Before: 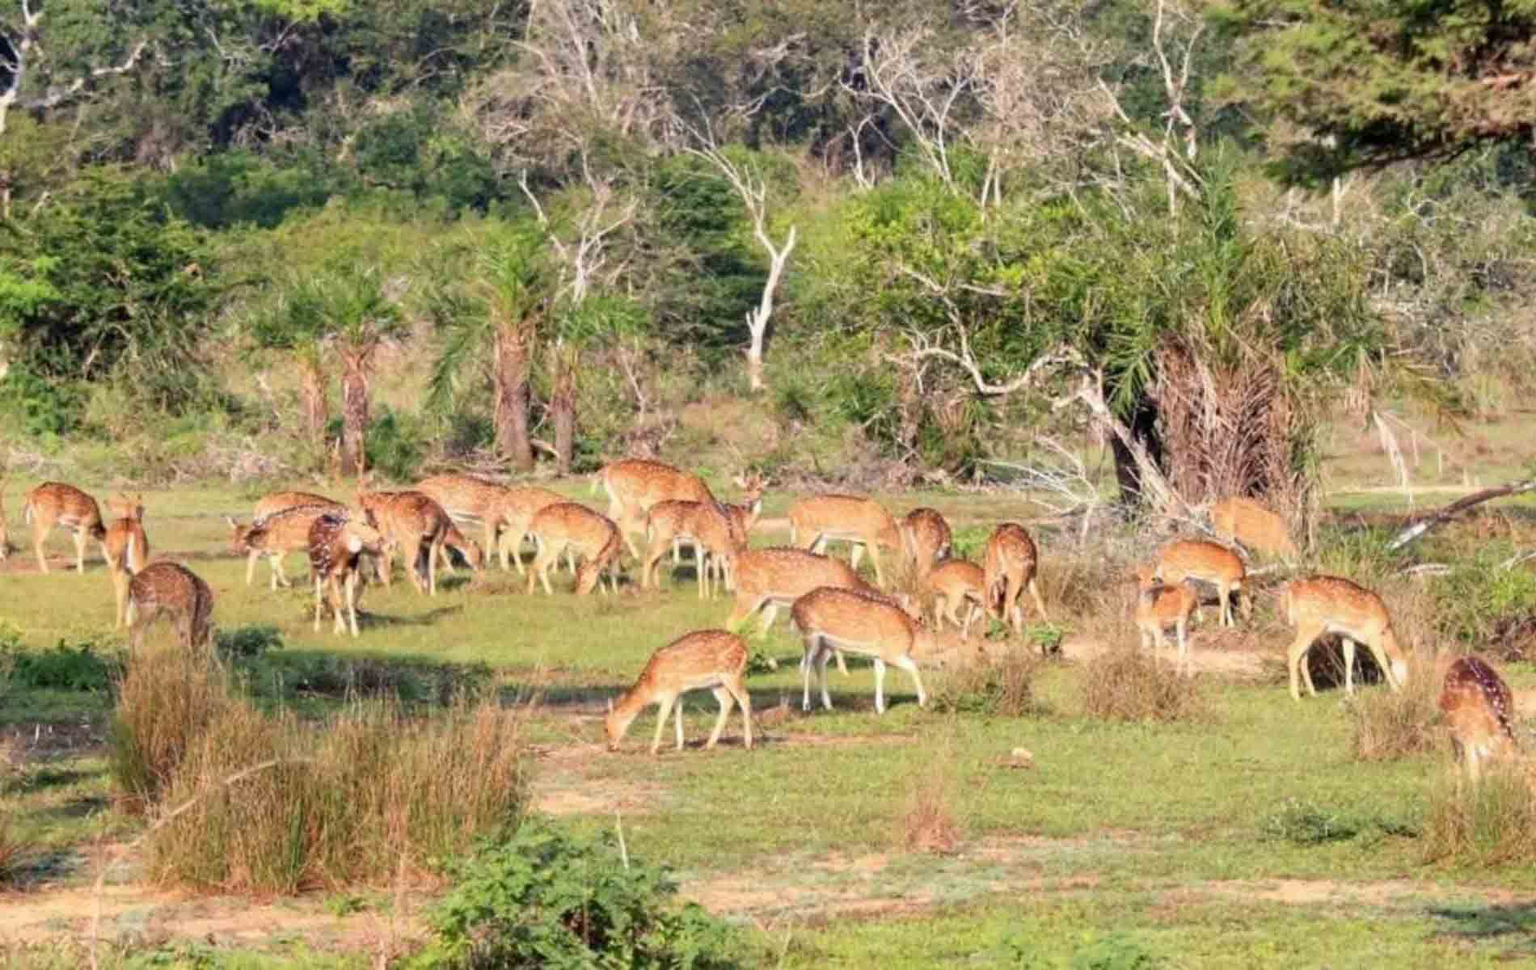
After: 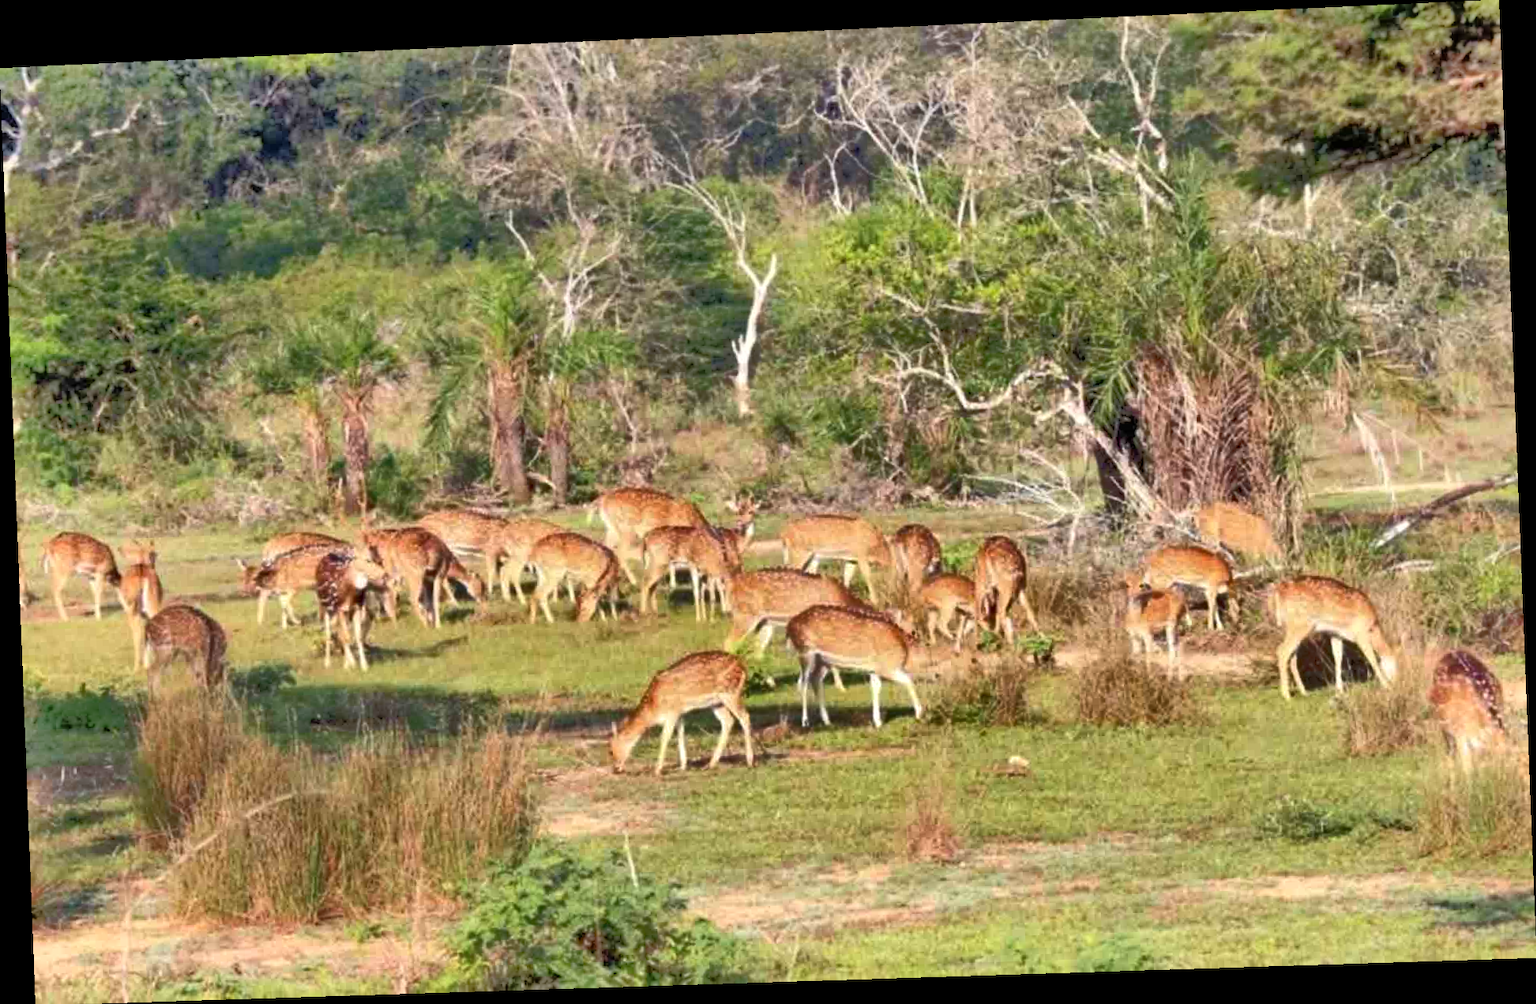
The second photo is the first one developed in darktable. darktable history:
rotate and perspective: rotation -2.22°, lens shift (horizontal) -0.022, automatic cropping off
shadows and highlights: radius 108.52, shadows 40.68, highlights -72.88, low approximation 0.01, soften with gaussian
tone equalizer: -8 EV -0.528 EV, -7 EV -0.319 EV, -6 EV -0.083 EV, -5 EV 0.413 EV, -4 EV 0.985 EV, -3 EV 0.791 EV, -2 EV -0.01 EV, -1 EV 0.14 EV, +0 EV -0.012 EV, smoothing 1
